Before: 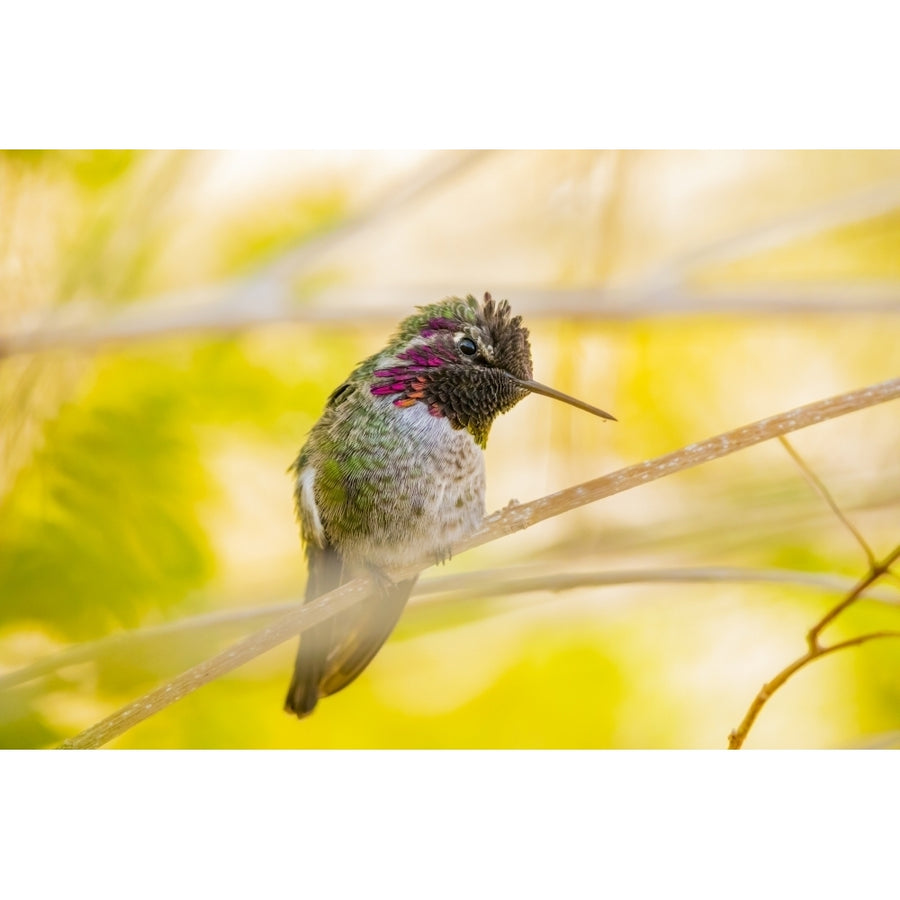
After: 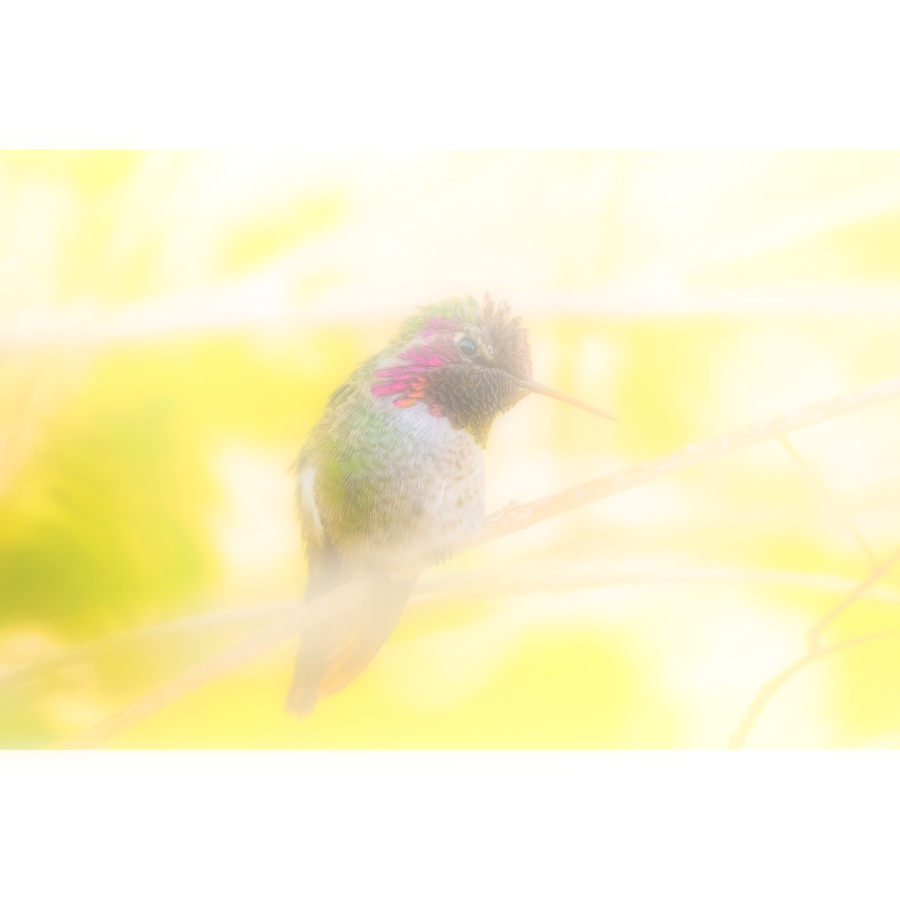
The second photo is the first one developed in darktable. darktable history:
soften: on, module defaults
bloom: threshold 82.5%, strength 16.25%
